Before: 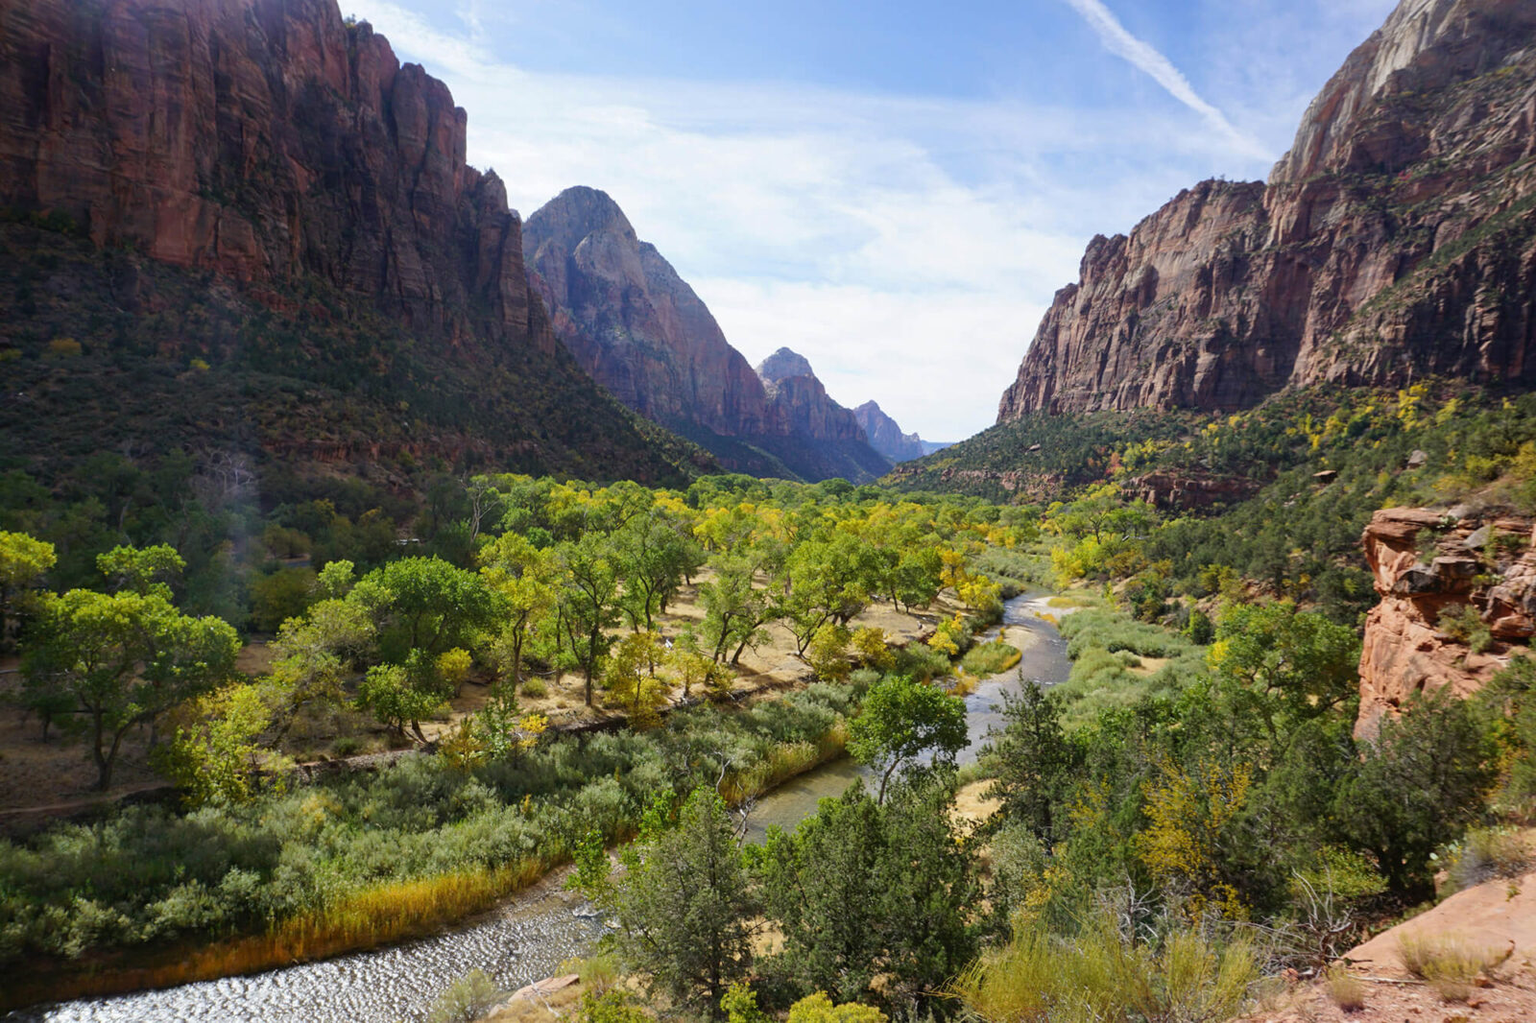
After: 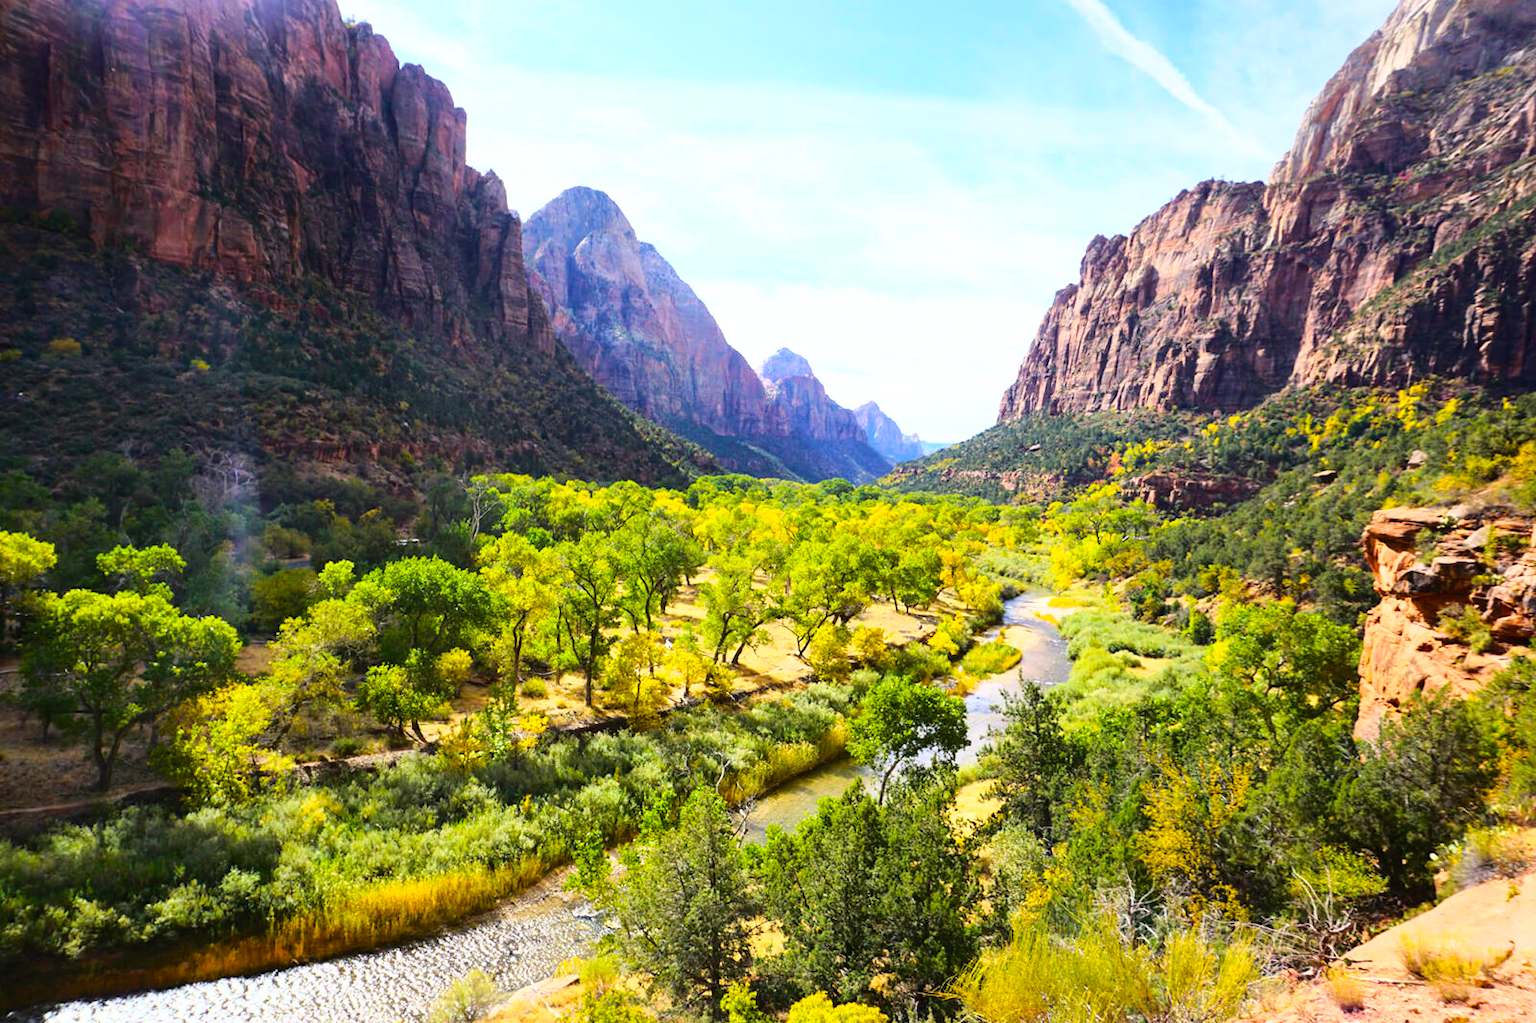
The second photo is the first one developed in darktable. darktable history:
base curve: curves: ch0 [(0, 0) (0.026, 0.03) (0.109, 0.232) (0.351, 0.748) (0.669, 0.968) (1, 1)]
exposure: compensate highlight preservation false
color balance rgb: shadows lift › chroma 2.98%, shadows lift › hue 242.29°, power › luminance 0.854%, power › chroma 0.411%, power › hue 35.61°, perceptual saturation grading › global saturation 30.815%, global vibrance 20%
